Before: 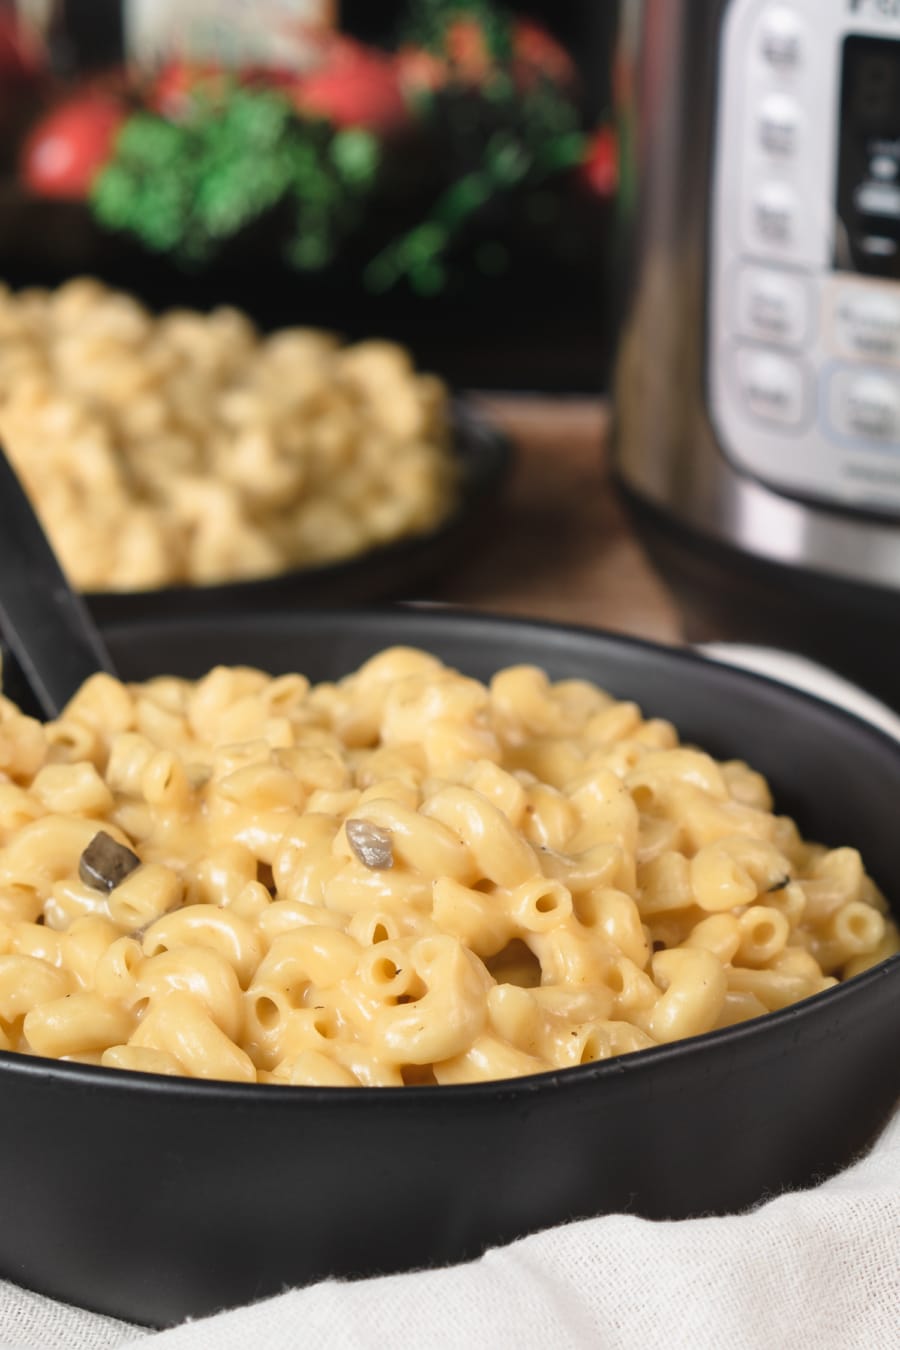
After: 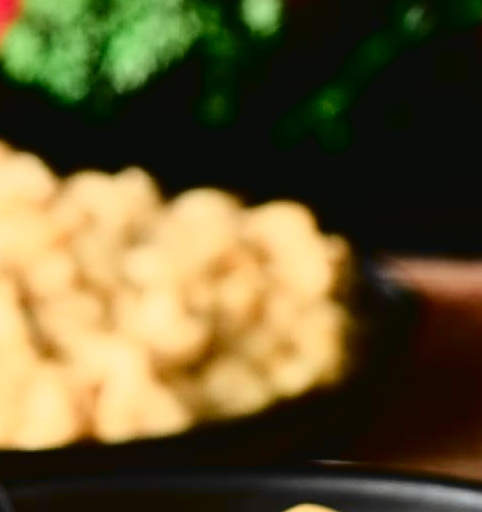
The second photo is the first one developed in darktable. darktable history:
contrast brightness saturation: contrast 0.223, brightness -0.18, saturation 0.231
filmic rgb: black relative exposure -7.65 EV, white relative exposure 4.56 EV, hardness 3.61
crop: left 10.337%, top 10.546%, right 36.017%, bottom 51.502%
exposure: black level correction 0, exposure 0.499 EV, compensate highlight preservation false
sharpen: on, module defaults
tone curve: curves: ch0 [(0.003, 0.032) (0.037, 0.037) (0.149, 0.117) (0.297, 0.318) (0.41, 0.48) (0.541, 0.649) (0.722, 0.857) (0.875, 0.946) (1, 0.98)]; ch1 [(0, 0) (0.305, 0.325) (0.453, 0.437) (0.482, 0.474) (0.501, 0.498) (0.506, 0.503) (0.559, 0.576) (0.6, 0.635) (0.656, 0.707) (1, 1)]; ch2 [(0, 0) (0.323, 0.277) (0.408, 0.399) (0.45, 0.48) (0.499, 0.502) (0.515, 0.532) (0.573, 0.602) (0.653, 0.675) (0.75, 0.756) (1, 1)], color space Lab, independent channels, preserve colors none
